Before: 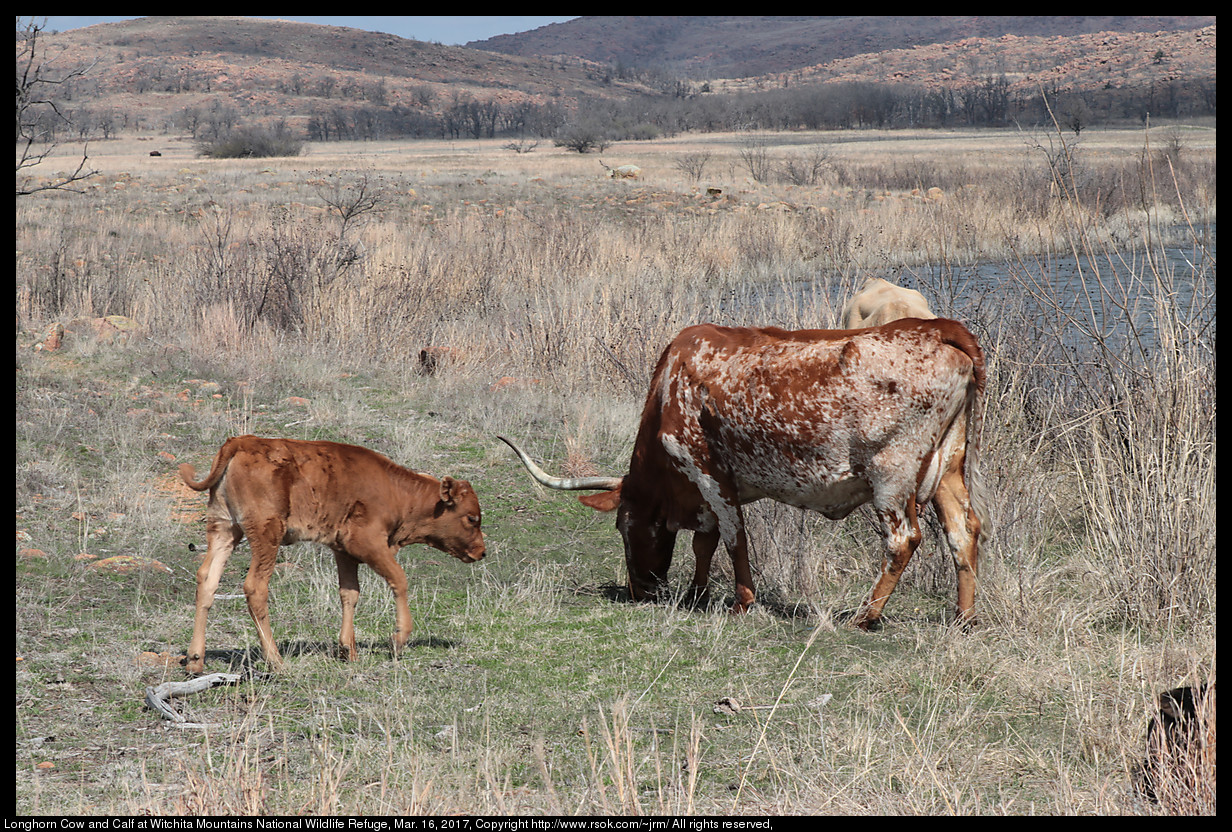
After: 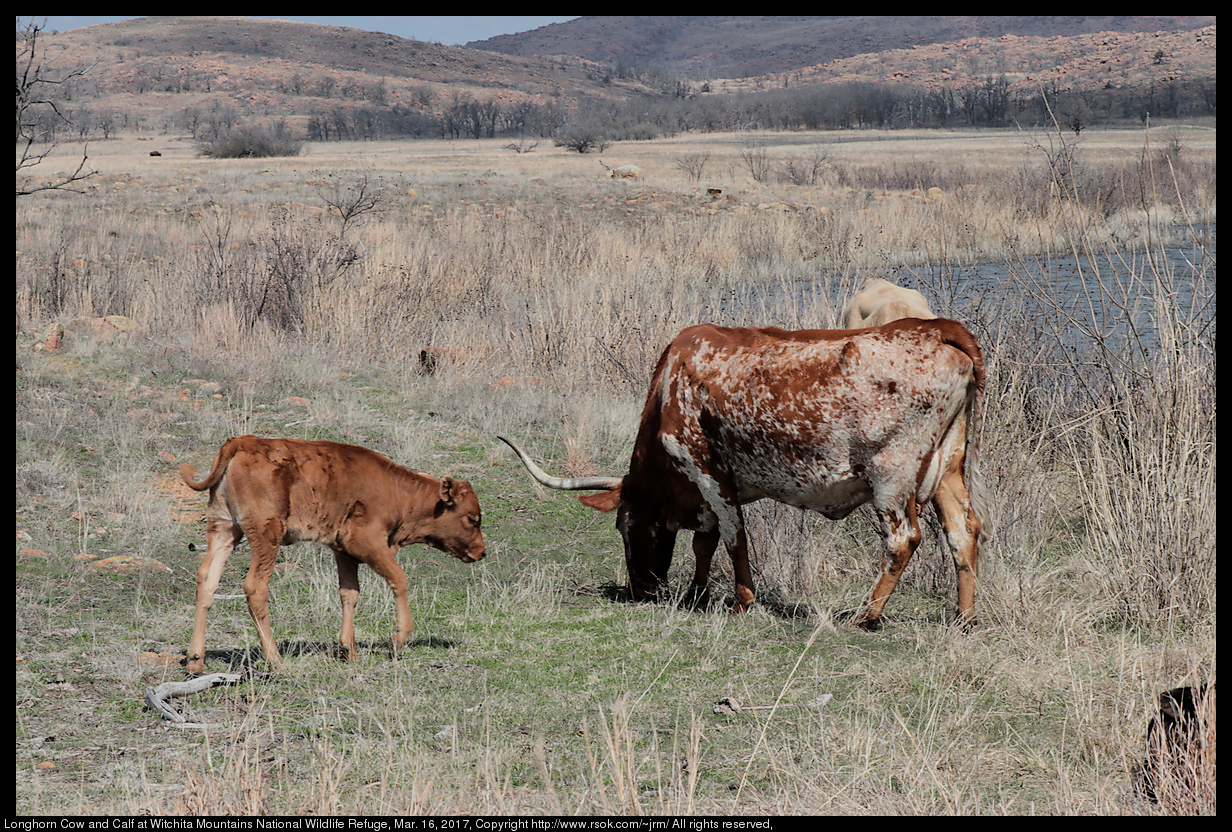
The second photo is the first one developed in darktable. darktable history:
filmic rgb: white relative exposure 3.8 EV, hardness 4.35
exposure: black level correction 0.001, compensate highlight preservation false
